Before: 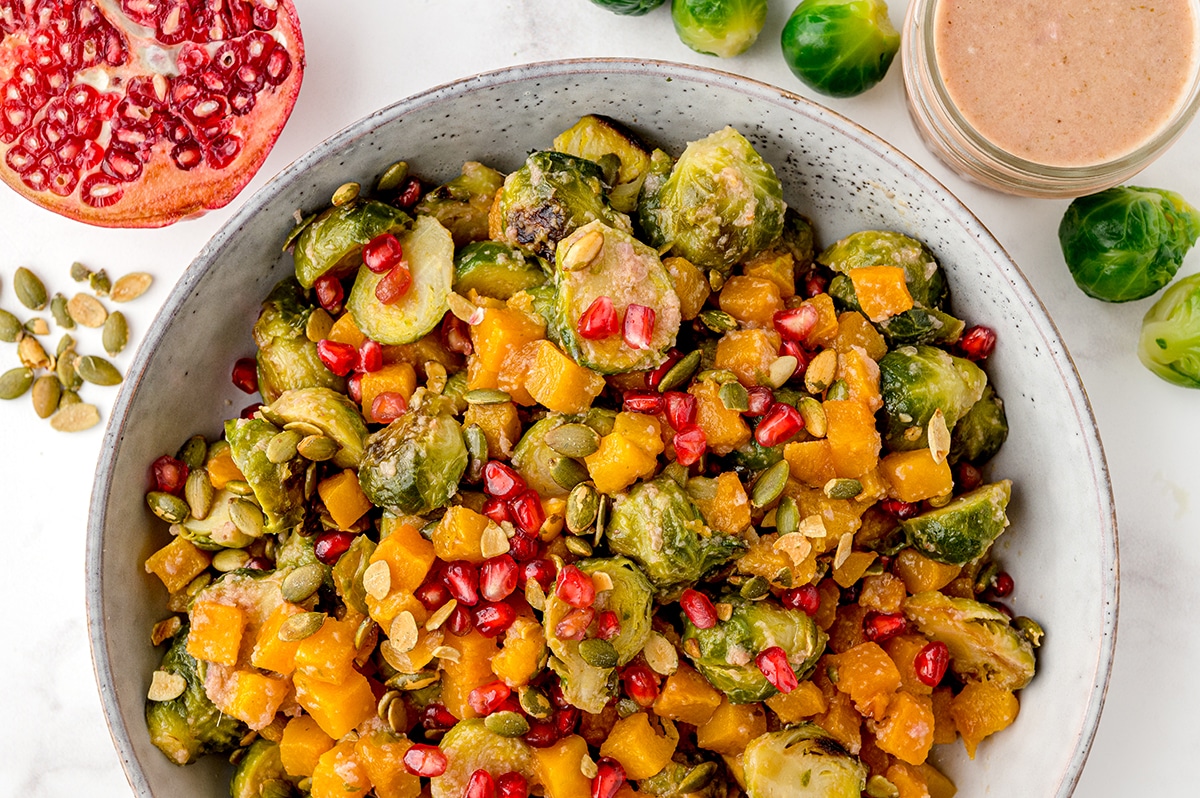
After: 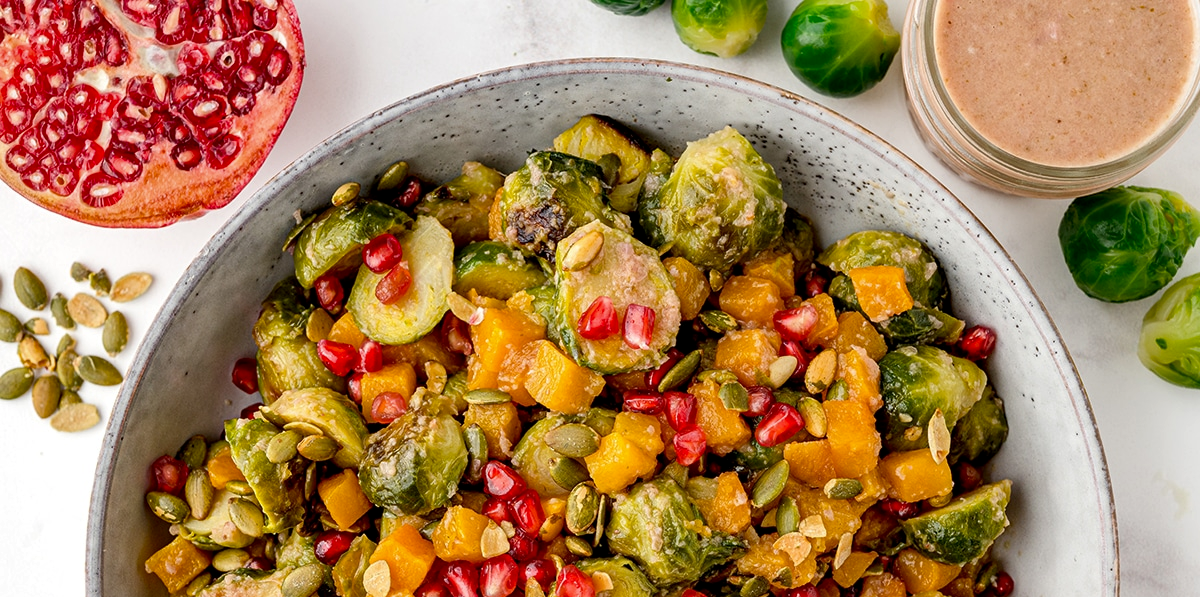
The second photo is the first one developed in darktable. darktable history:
exposure: black level correction 0.001, compensate highlight preservation false
crop: bottom 24.967%
shadows and highlights: radius 337.17, shadows 29.01, soften with gaussian
